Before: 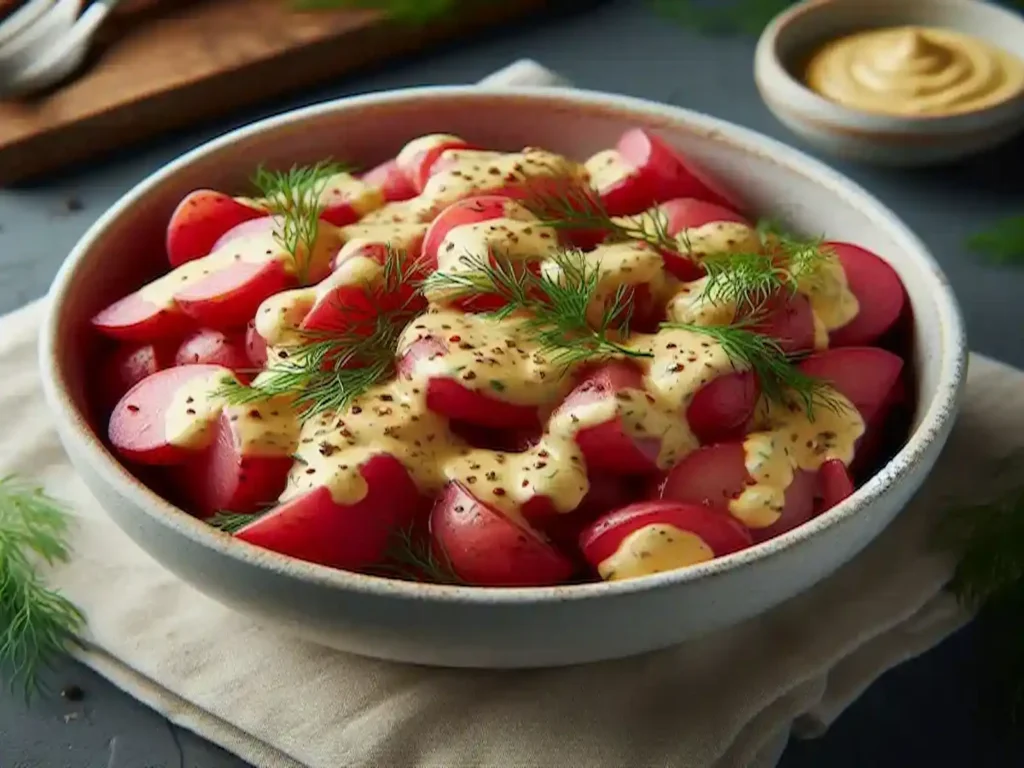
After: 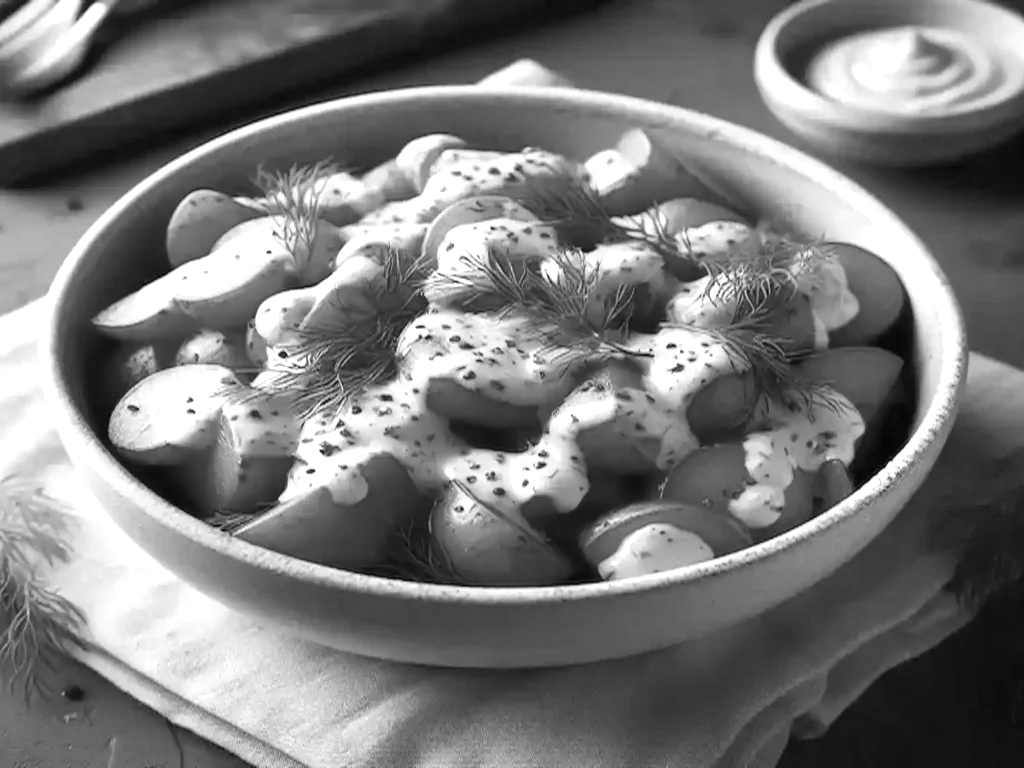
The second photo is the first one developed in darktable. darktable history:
exposure: black level correction 0, exposure 0.7 EV, compensate exposure bias true, compensate highlight preservation false
monochrome: on, module defaults
